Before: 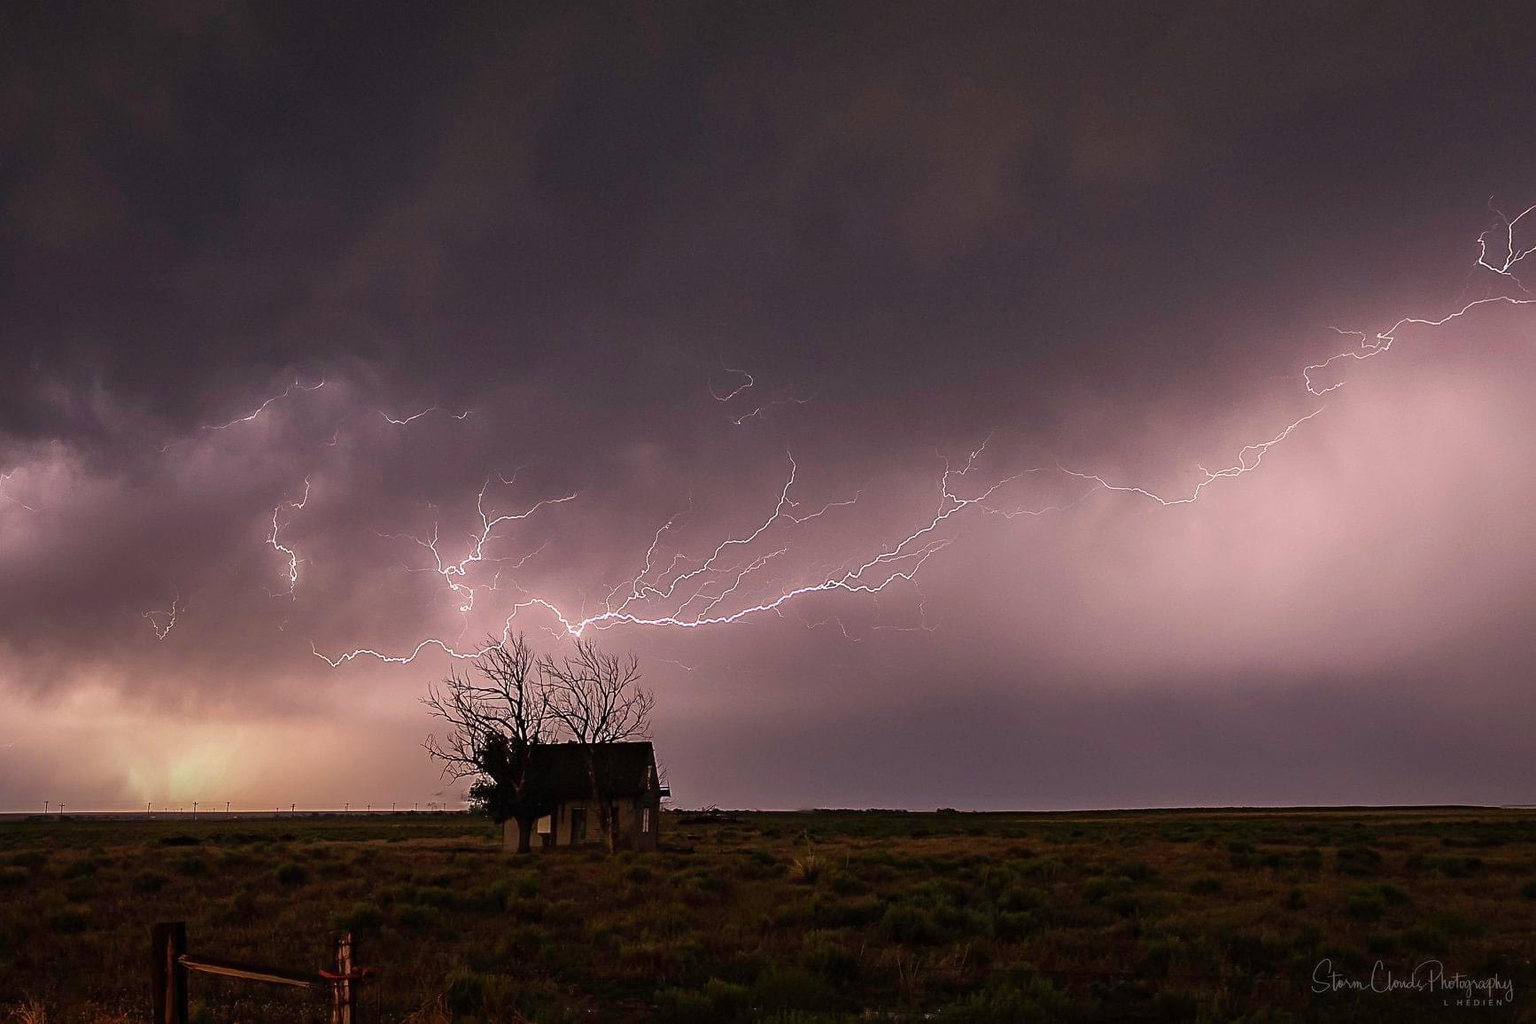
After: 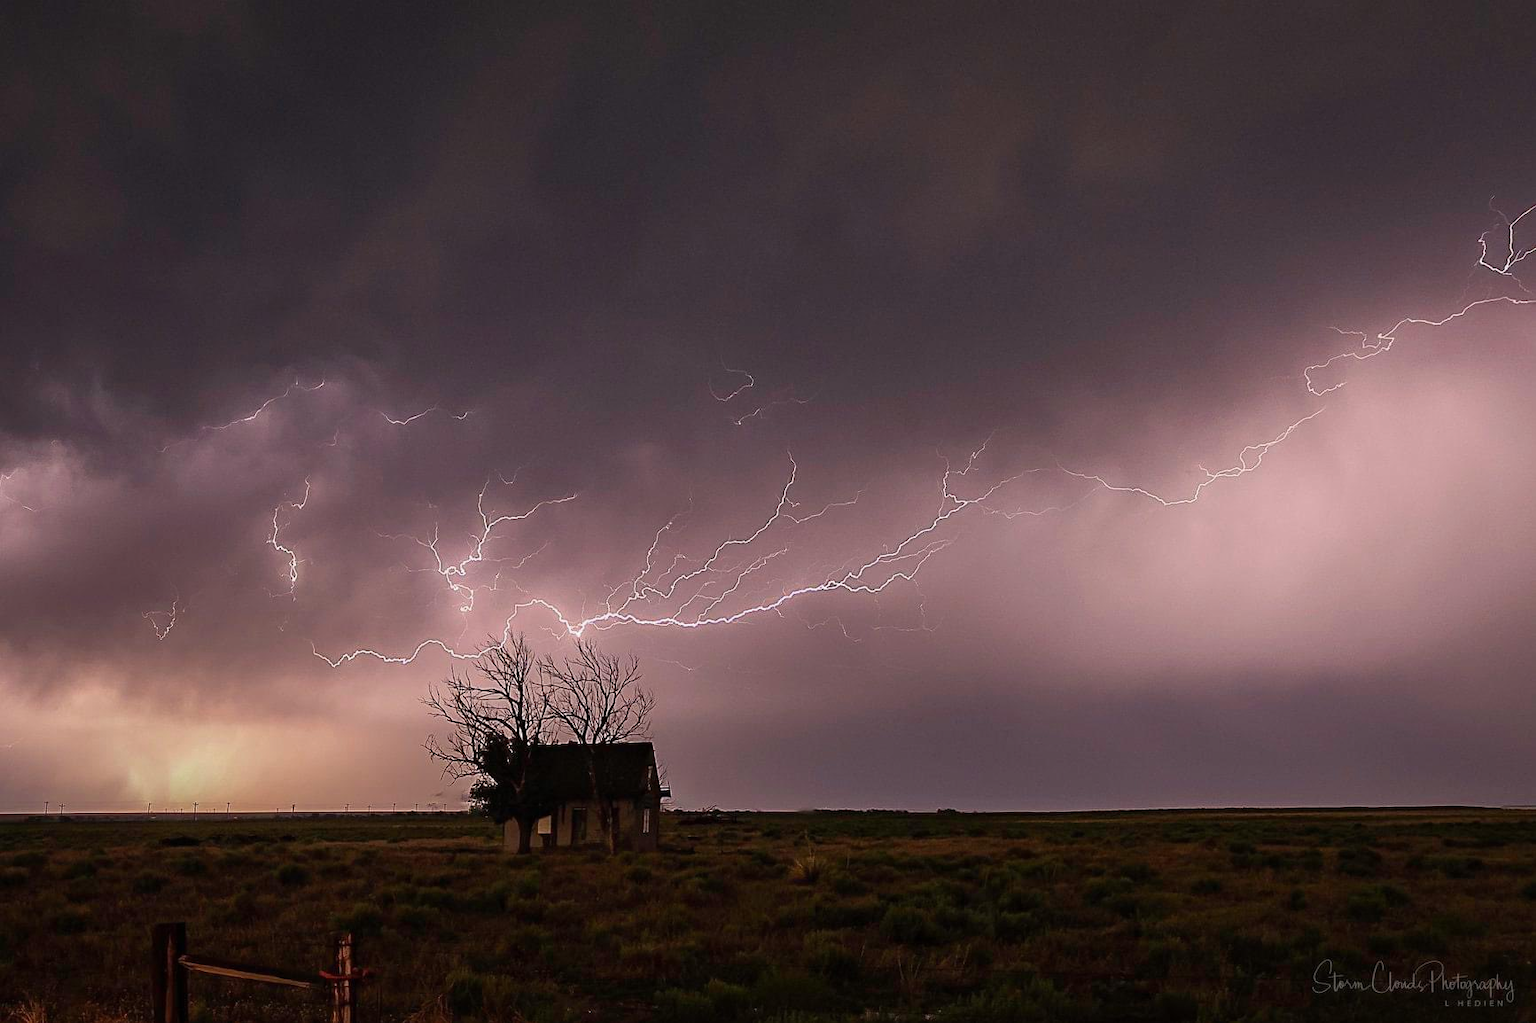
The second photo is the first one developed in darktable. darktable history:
exposure: exposure -0.055 EV, compensate highlight preservation false
